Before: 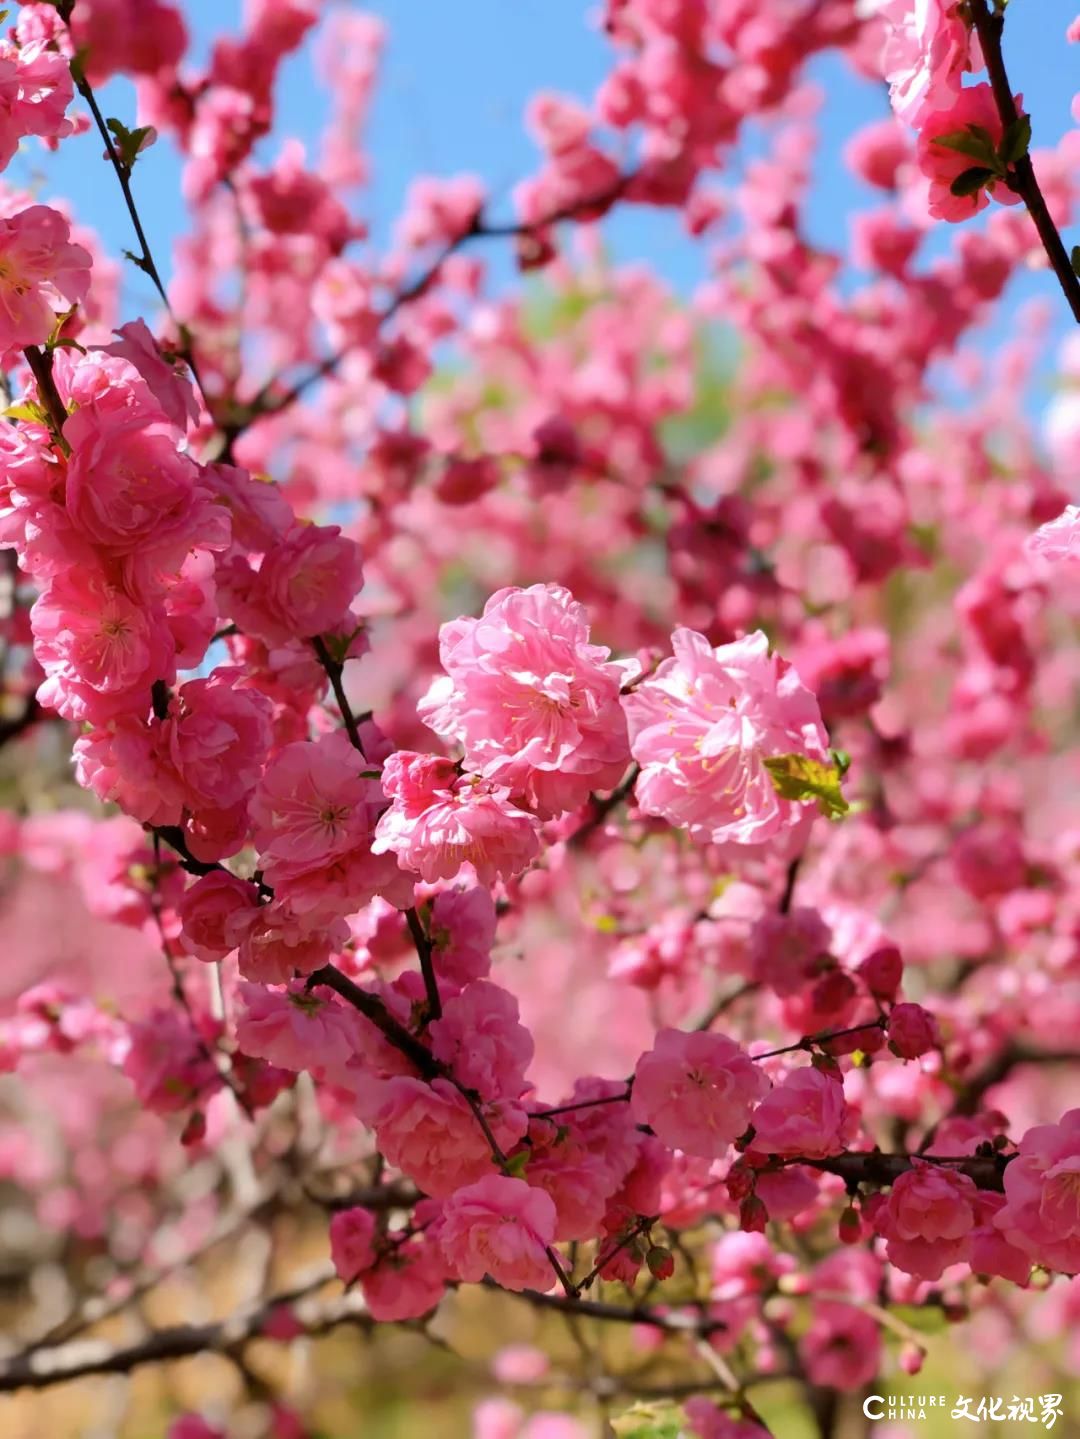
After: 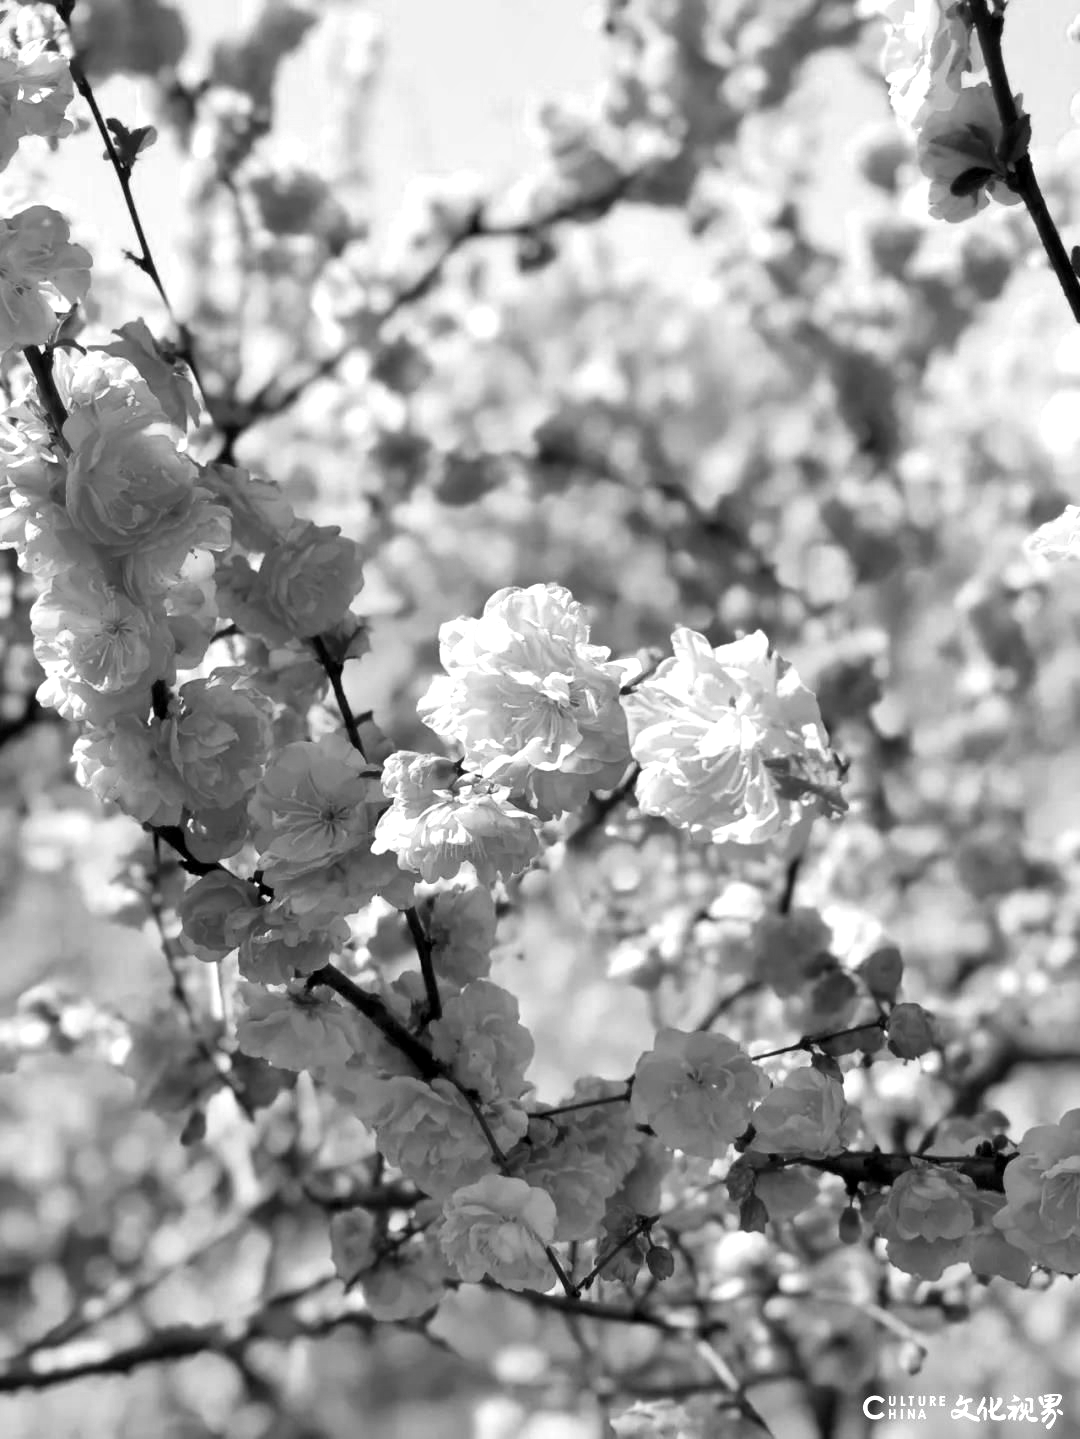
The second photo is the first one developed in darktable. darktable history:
local contrast: mode bilateral grid, contrast 20, coarseness 50, detail 130%, midtone range 0.2
color calibration: output gray [0.23, 0.37, 0.4, 0], gray › normalize channels true, illuminant same as pipeline (D50), adaptation XYZ, x 0.346, y 0.359, gamut compression 0
exposure: exposure 0.648 EV, compensate highlight preservation false
